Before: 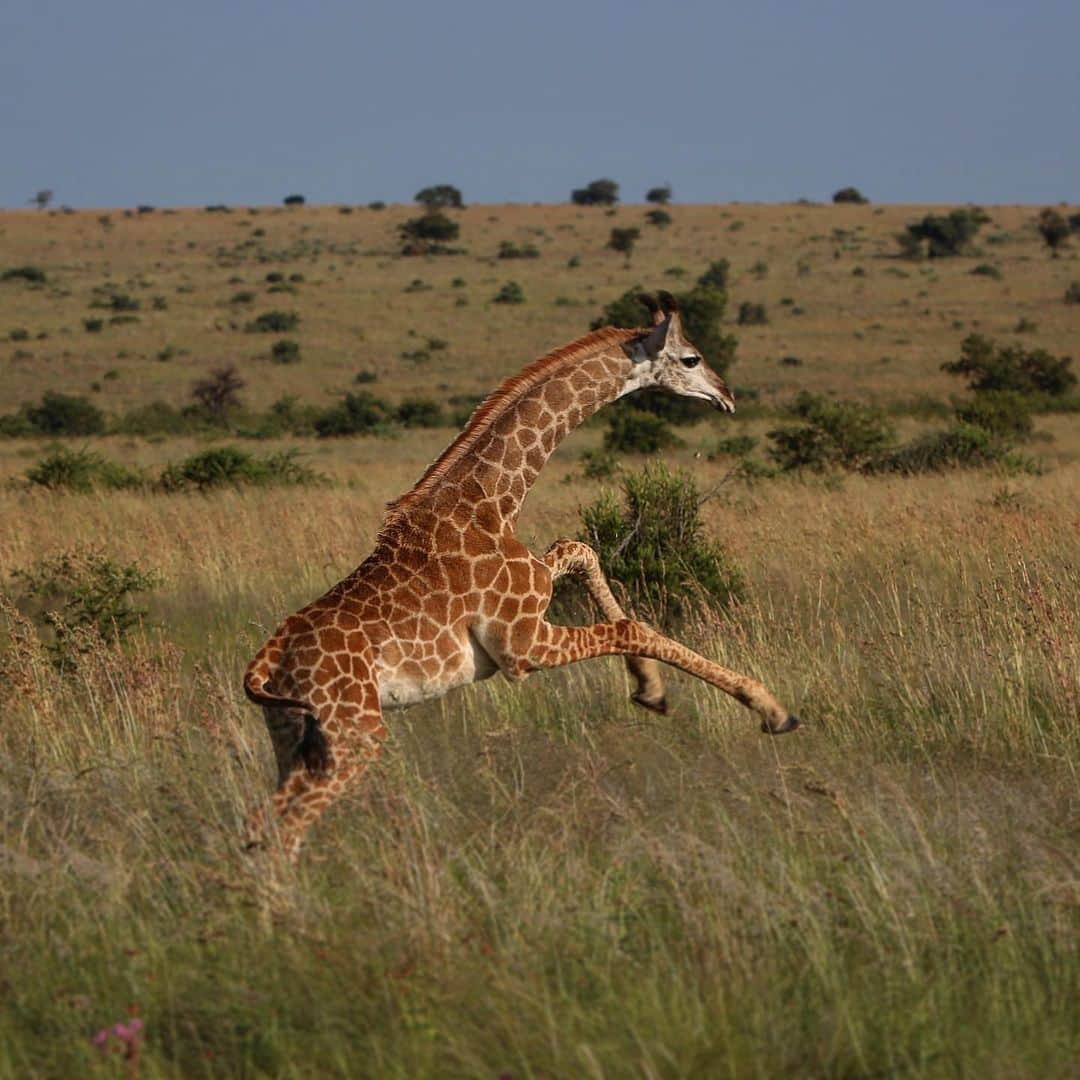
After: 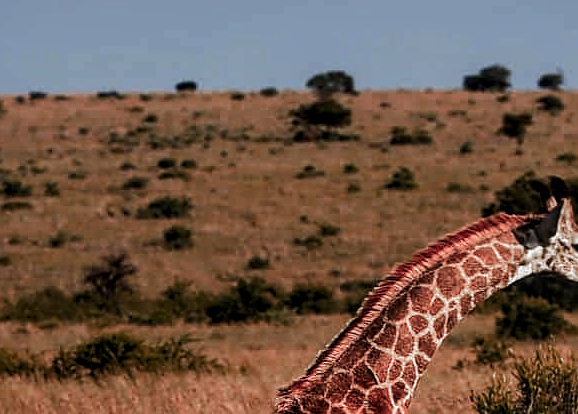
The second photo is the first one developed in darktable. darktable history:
sharpen: on, module defaults
filmic rgb: black relative exposure -7.98 EV, white relative exposure 2.33 EV, hardness 6.65, preserve chrominance no, color science v5 (2021), contrast in shadows safe, contrast in highlights safe
local contrast: on, module defaults
tone equalizer: -8 EV -0.401 EV, -7 EV -0.369 EV, -6 EV -0.341 EV, -5 EV -0.231 EV, -3 EV 0.254 EV, -2 EV 0.303 EV, -1 EV 0.379 EV, +0 EV 0.427 EV, edges refinement/feathering 500, mask exposure compensation -1.57 EV, preserve details no
crop: left 10.03%, top 10.577%, right 36.381%, bottom 51.057%
shadows and highlights: low approximation 0.01, soften with gaussian
color zones: curves: ch0 [(0.006, 0.385) (0.143, 0.563) (0.243, 0.321) (0.352, 0.464) (0.516, 0.456) (0.625, 0.5) (0.75, 0.5) (0.875, 0.5)]; ch1 [(0, 0.5) (0.134, 0.504) (0.246, 0.463) (0.421, 0.515) (0.5, 0.56) (0.625, 0.5) (0.75, 0.5) (0.875, 0.5)]; ch2 [(0, 0.5) (0.131, 0.426) (0.307, 0.289) (0.38, 0.188) (0.513, 0.216) (0.625, 0.548) (0.75, 0.468) (0.838, 0.396) (0.971, 0.311)]
